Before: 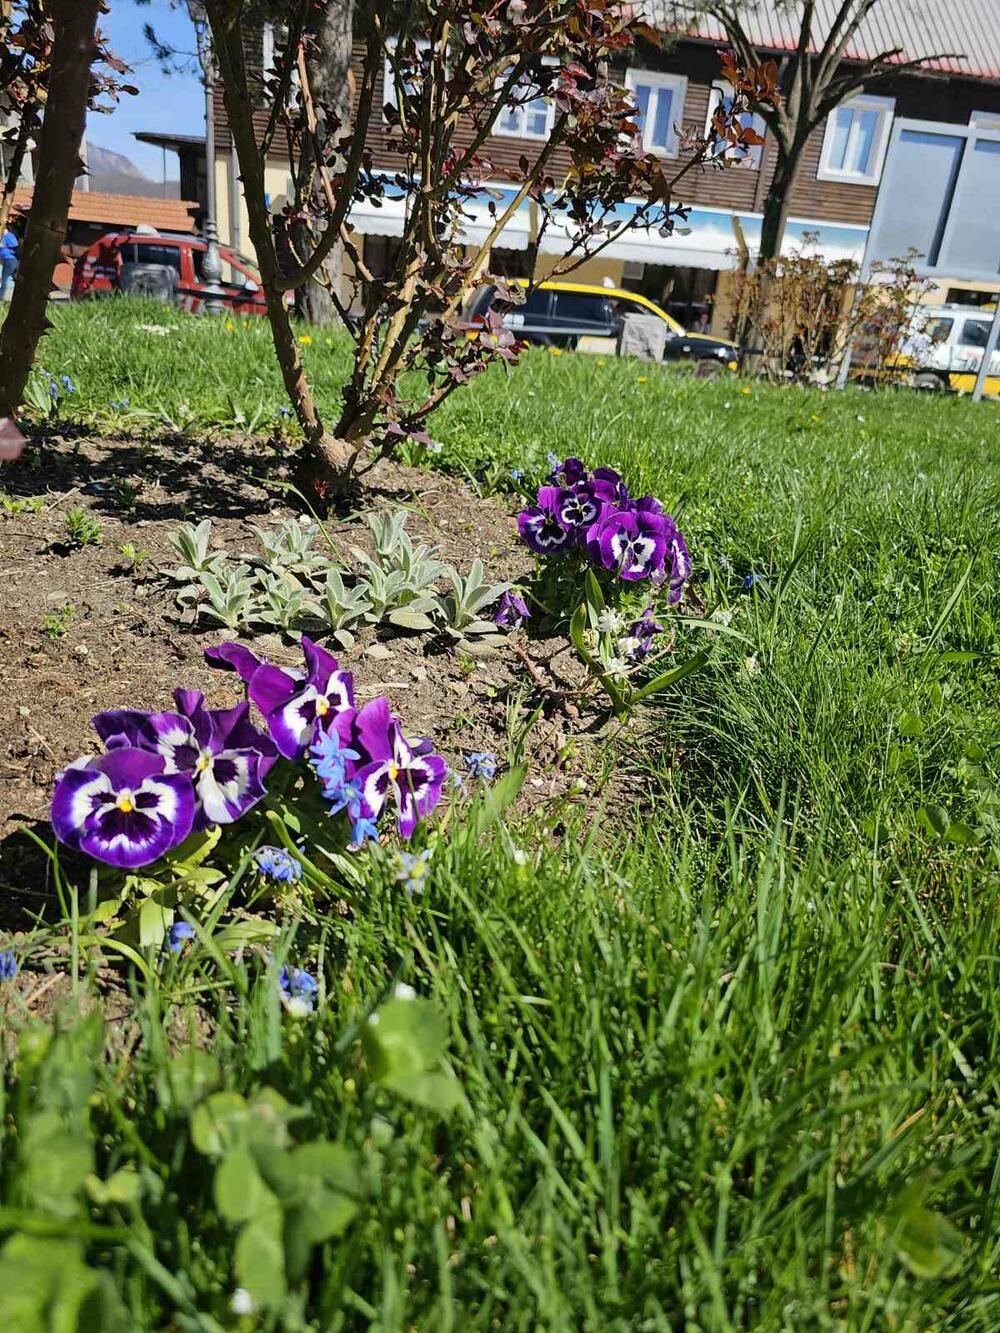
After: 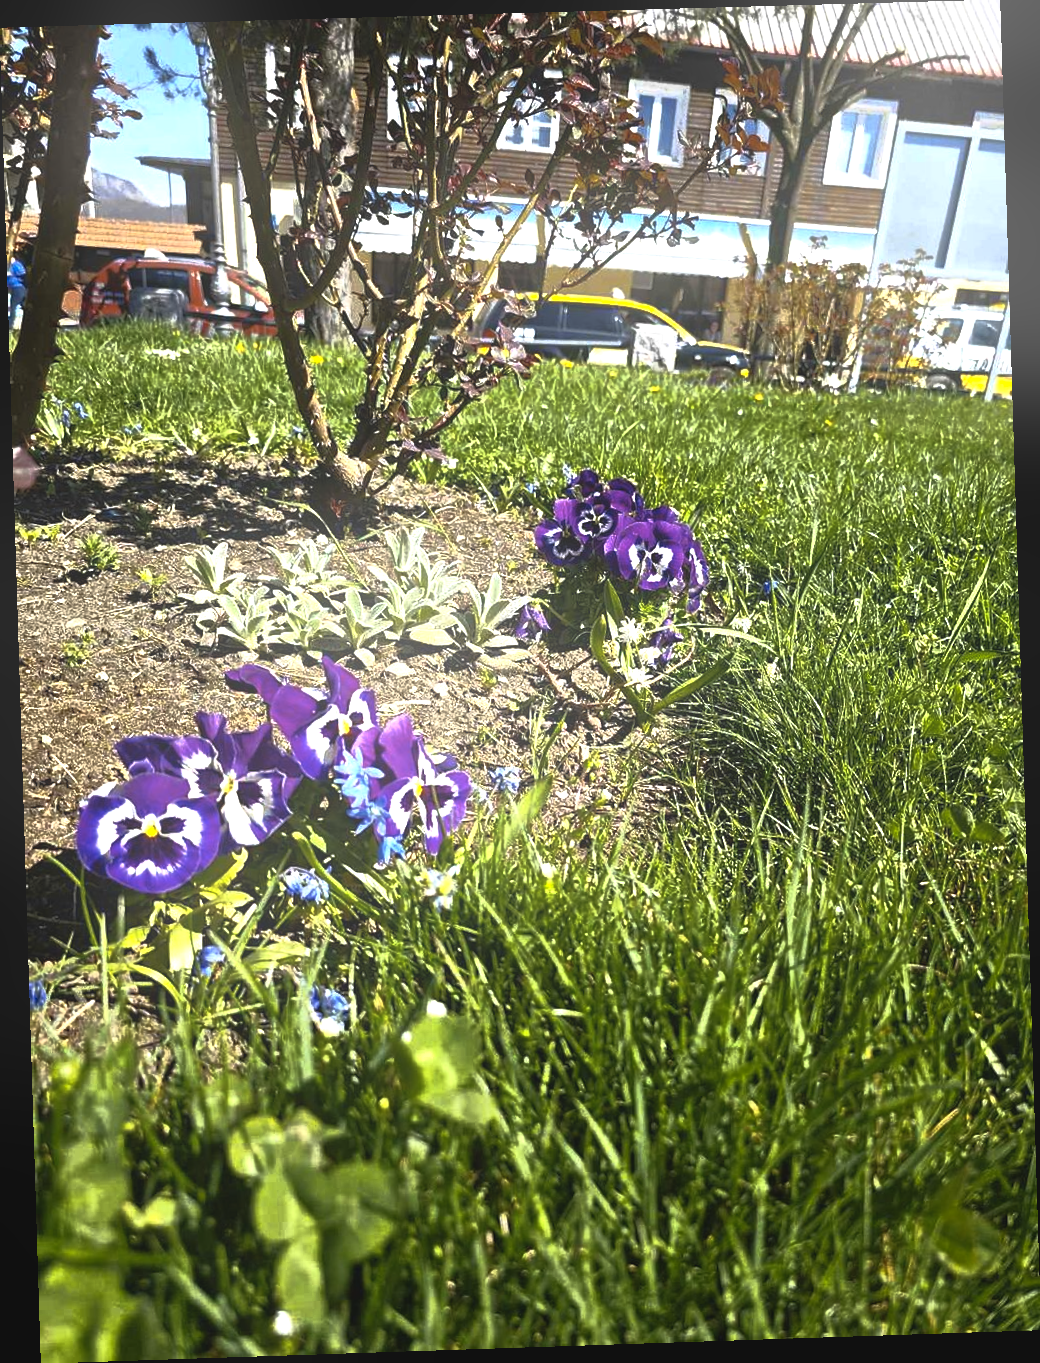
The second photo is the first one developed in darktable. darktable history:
bloom: size 15%, threshold 97%, strength 7%
rotate and perspective: rotation -1.77°, lens shift (horizontal) 0.004, automatic cropping off
exposure: black level correction -0.005, exposure 1 EV, compensate highlight preservation false
color contrast: green-magenta contrast 0.8, blue-yellow contrast 1.1, unbound 0
base curve: curves: ch0 [(0, 0) (0.564, 0.291) (0.802, 0.731) (1, 1)]
